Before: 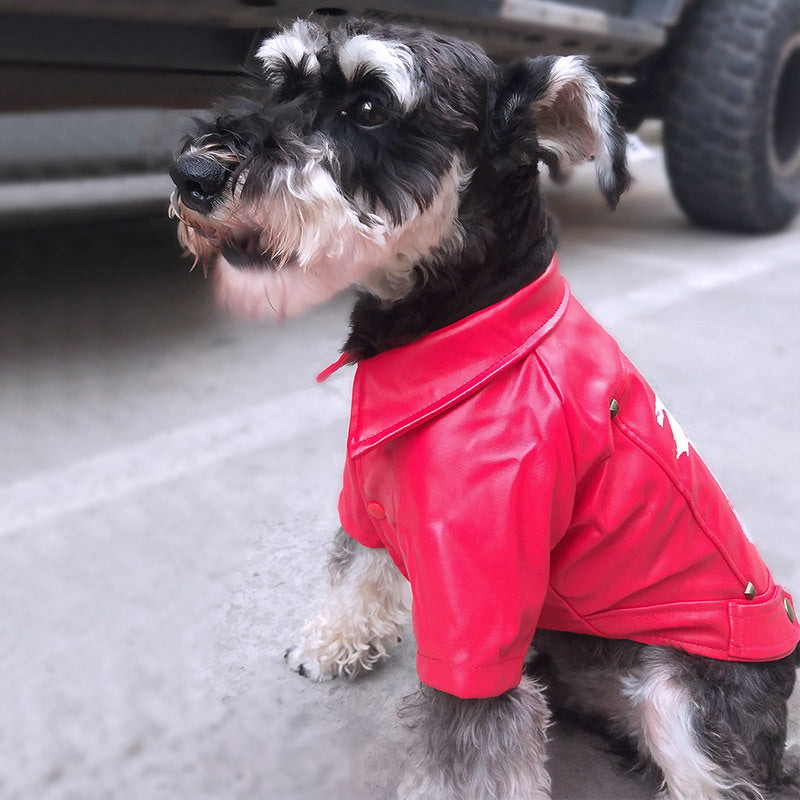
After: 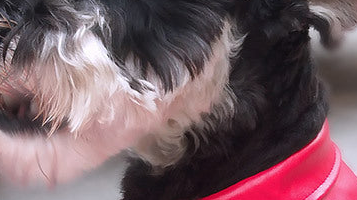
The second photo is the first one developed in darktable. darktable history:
crop: left 28.64%, top 16.832%, right 26.637%, bottom 58.055%
bloom: size 15%, threshold 97%, strength 7%
